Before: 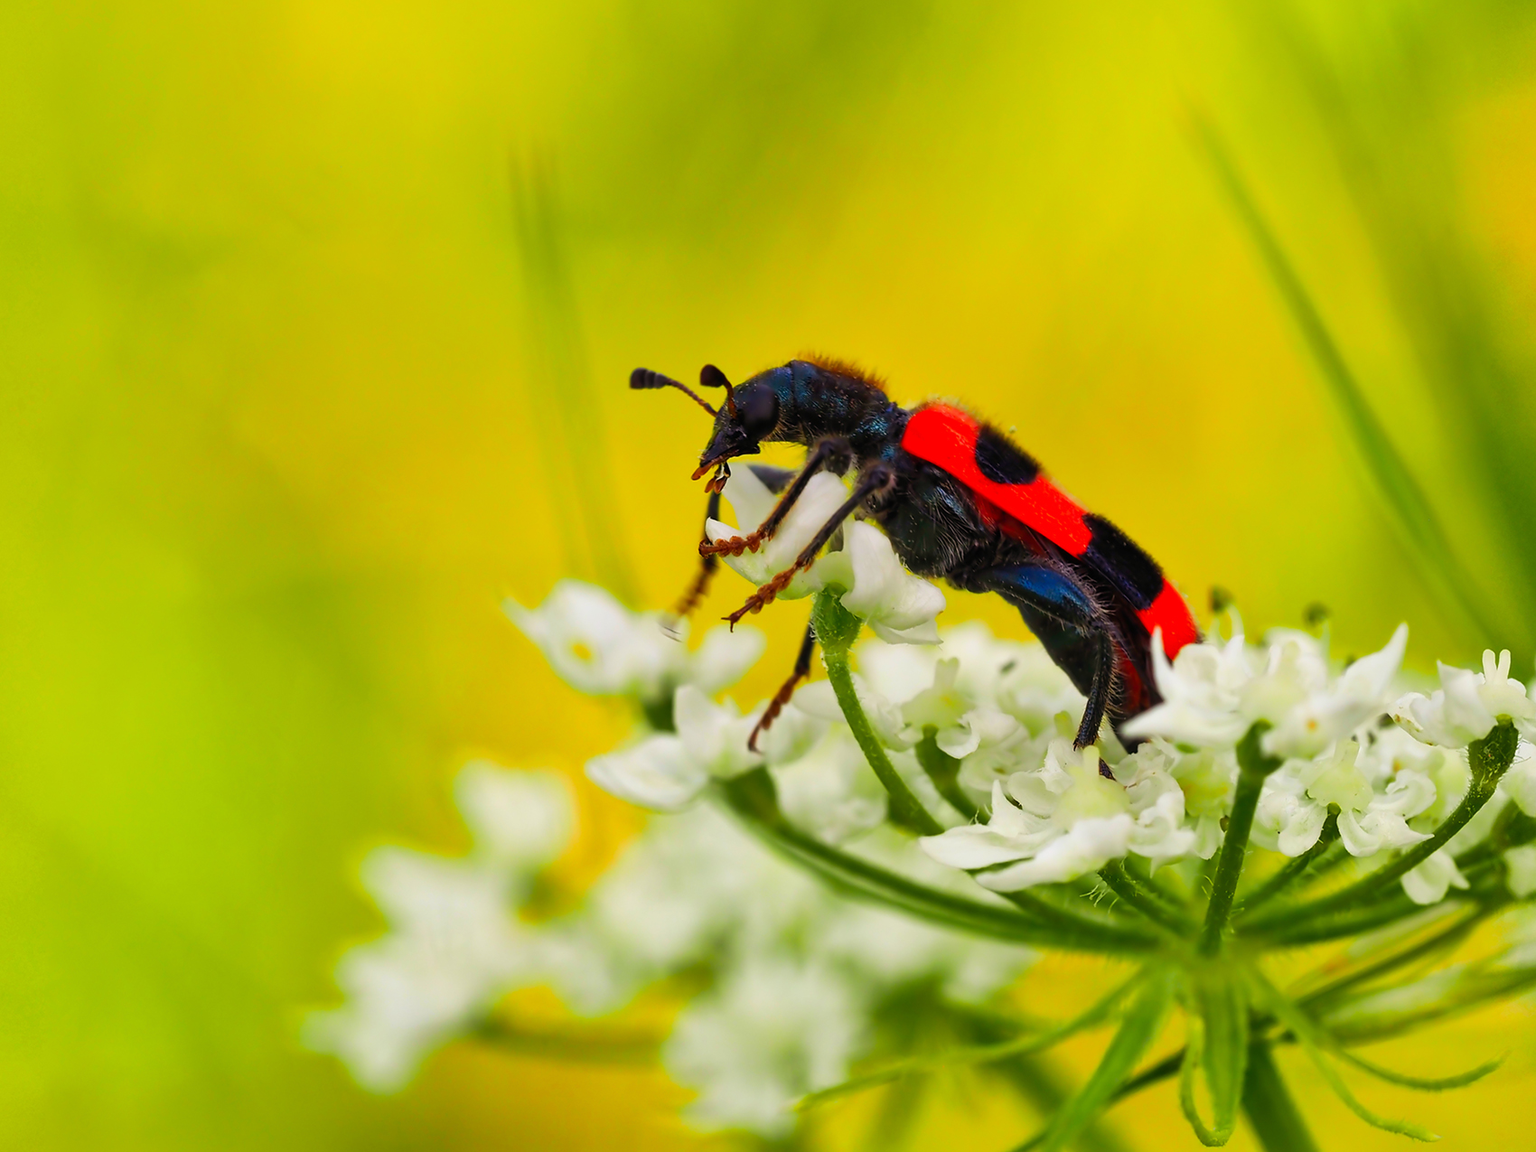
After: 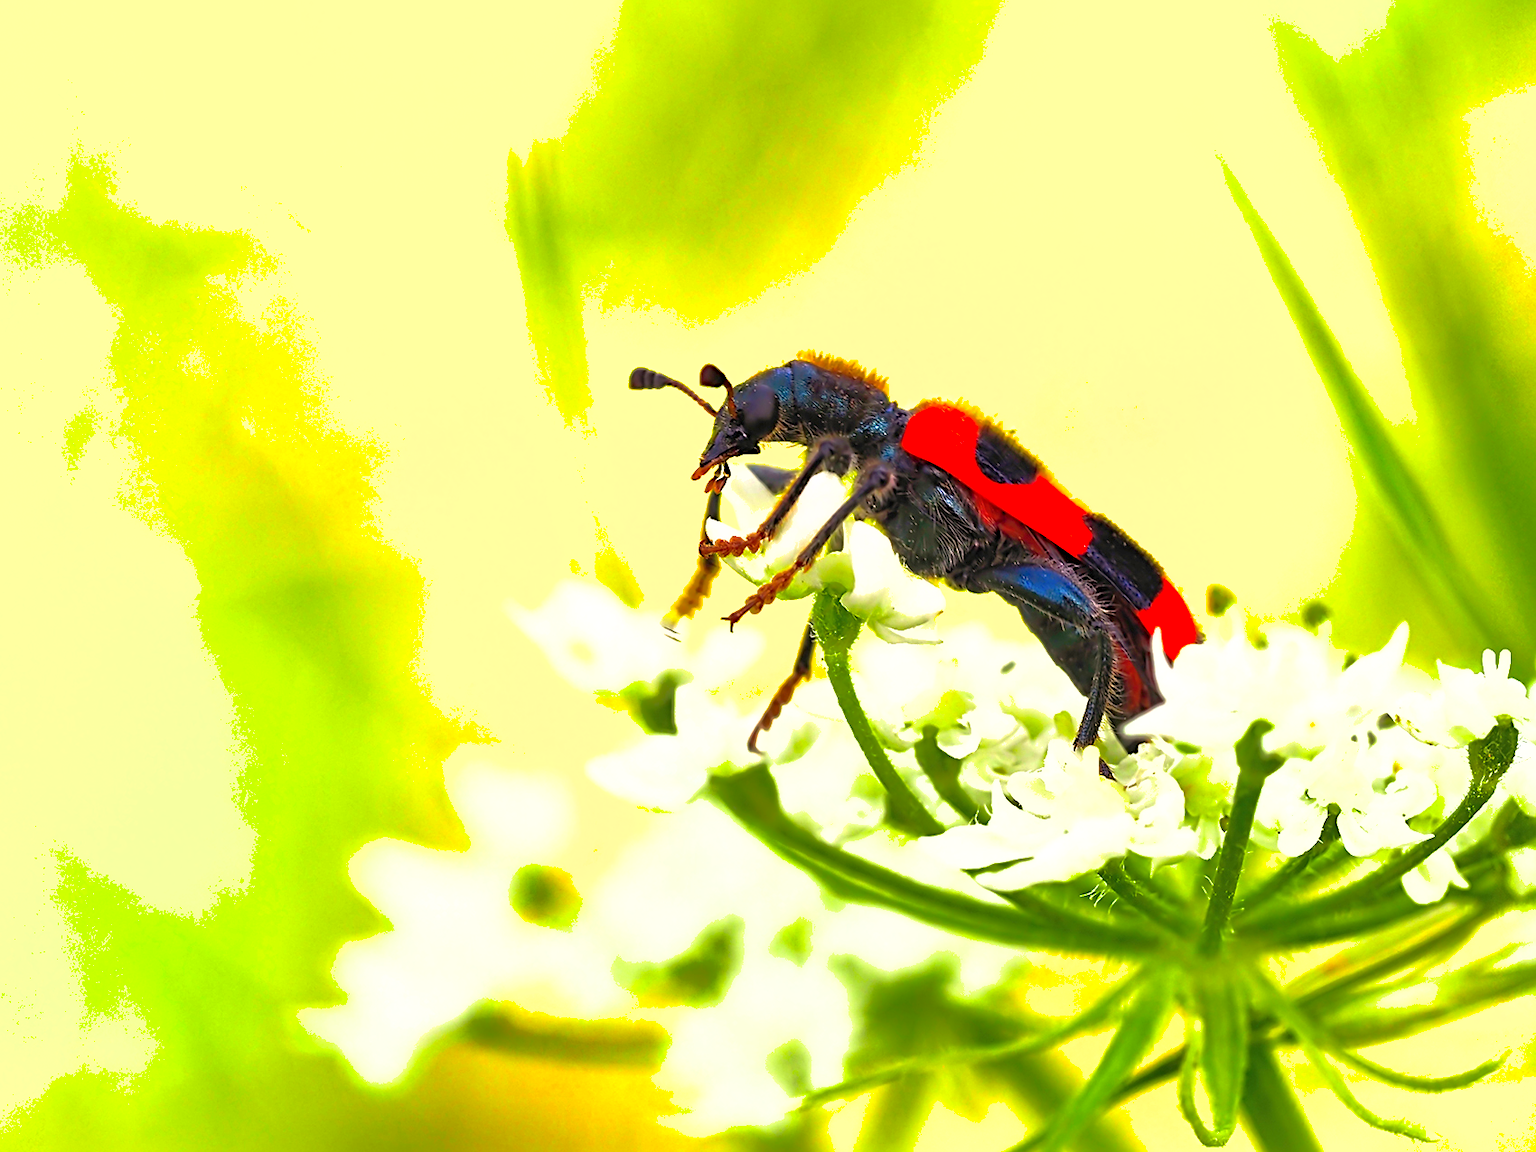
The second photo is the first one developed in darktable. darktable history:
shadows and highlights: on, module defaults
sharpen: radius 3.132
exposure: black level correction 0, exposure 1.096 EV, compensate highlight preservation false
